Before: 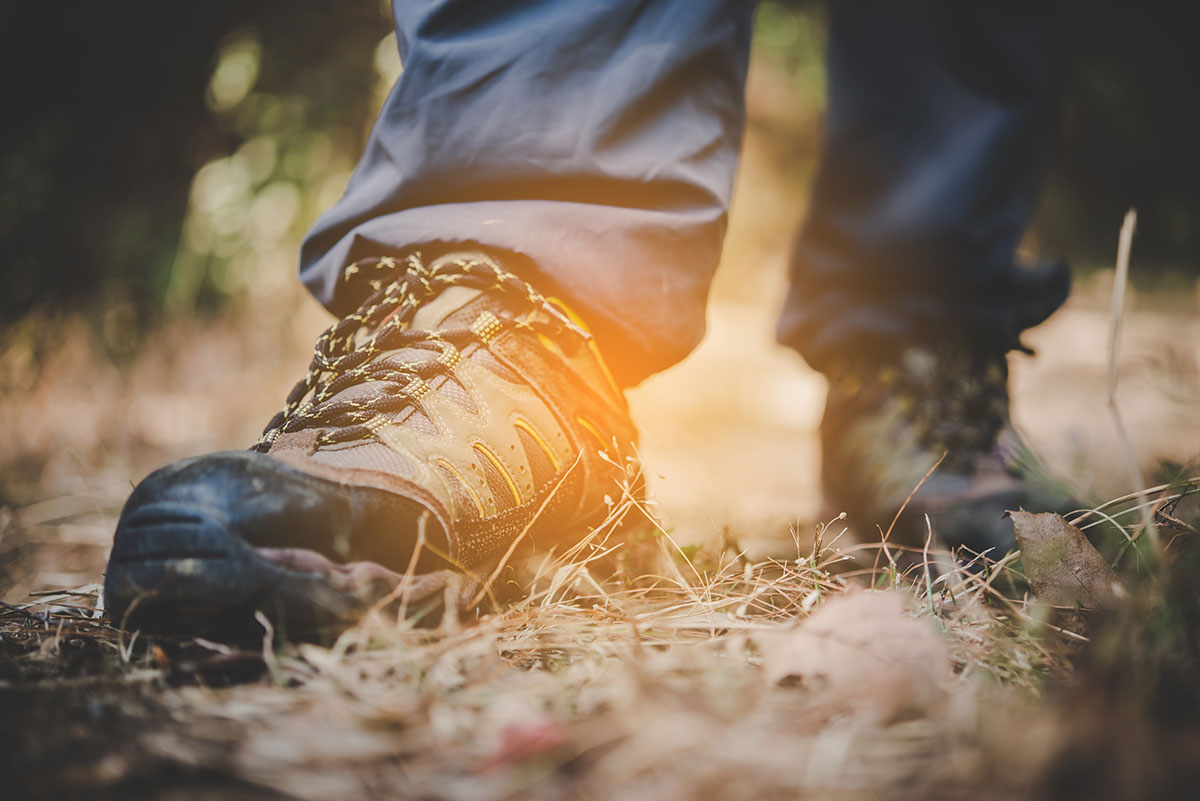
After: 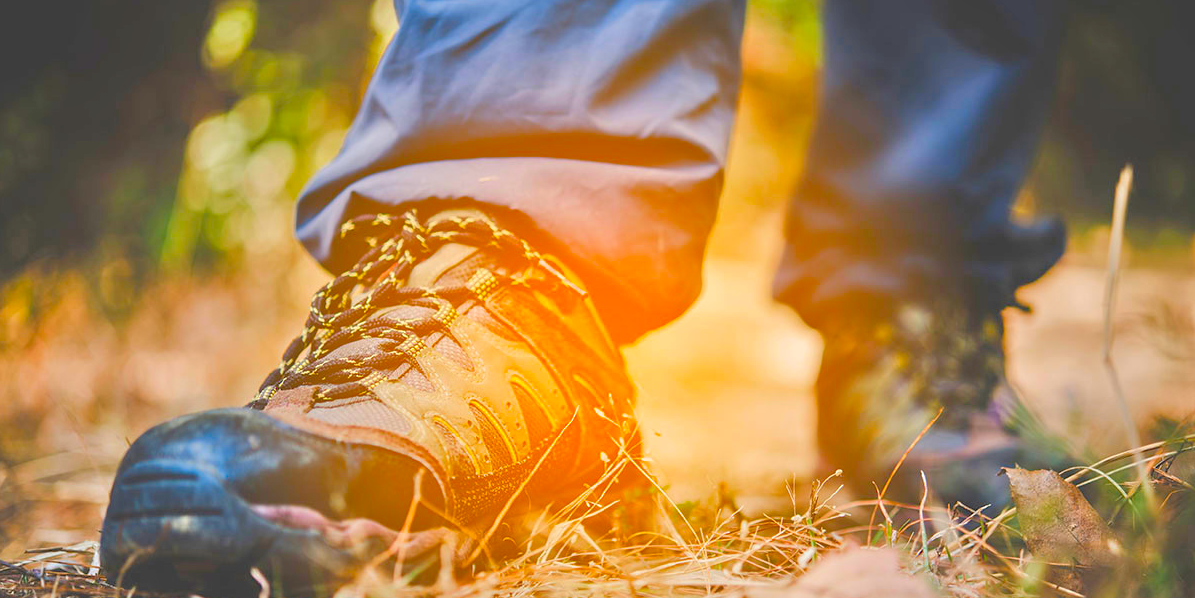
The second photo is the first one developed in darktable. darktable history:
tone equalizer: -7 EV 0.15 EV, -6 EV 0.6 EV, -5 EV 1.15 EV, -4 EV 1.33 EV, -3 EV 1.15 EV, -2 EV 0.6 EV, -1 EV 0.15 EV, mask exposure compensation -0.5 EV
color balance rgb: perceptual saturation grading › global saturation 30%
contrast brightness saturation: saturation 0.5
crop: left 0.387%, top 5.469%, bottom 19.809%
